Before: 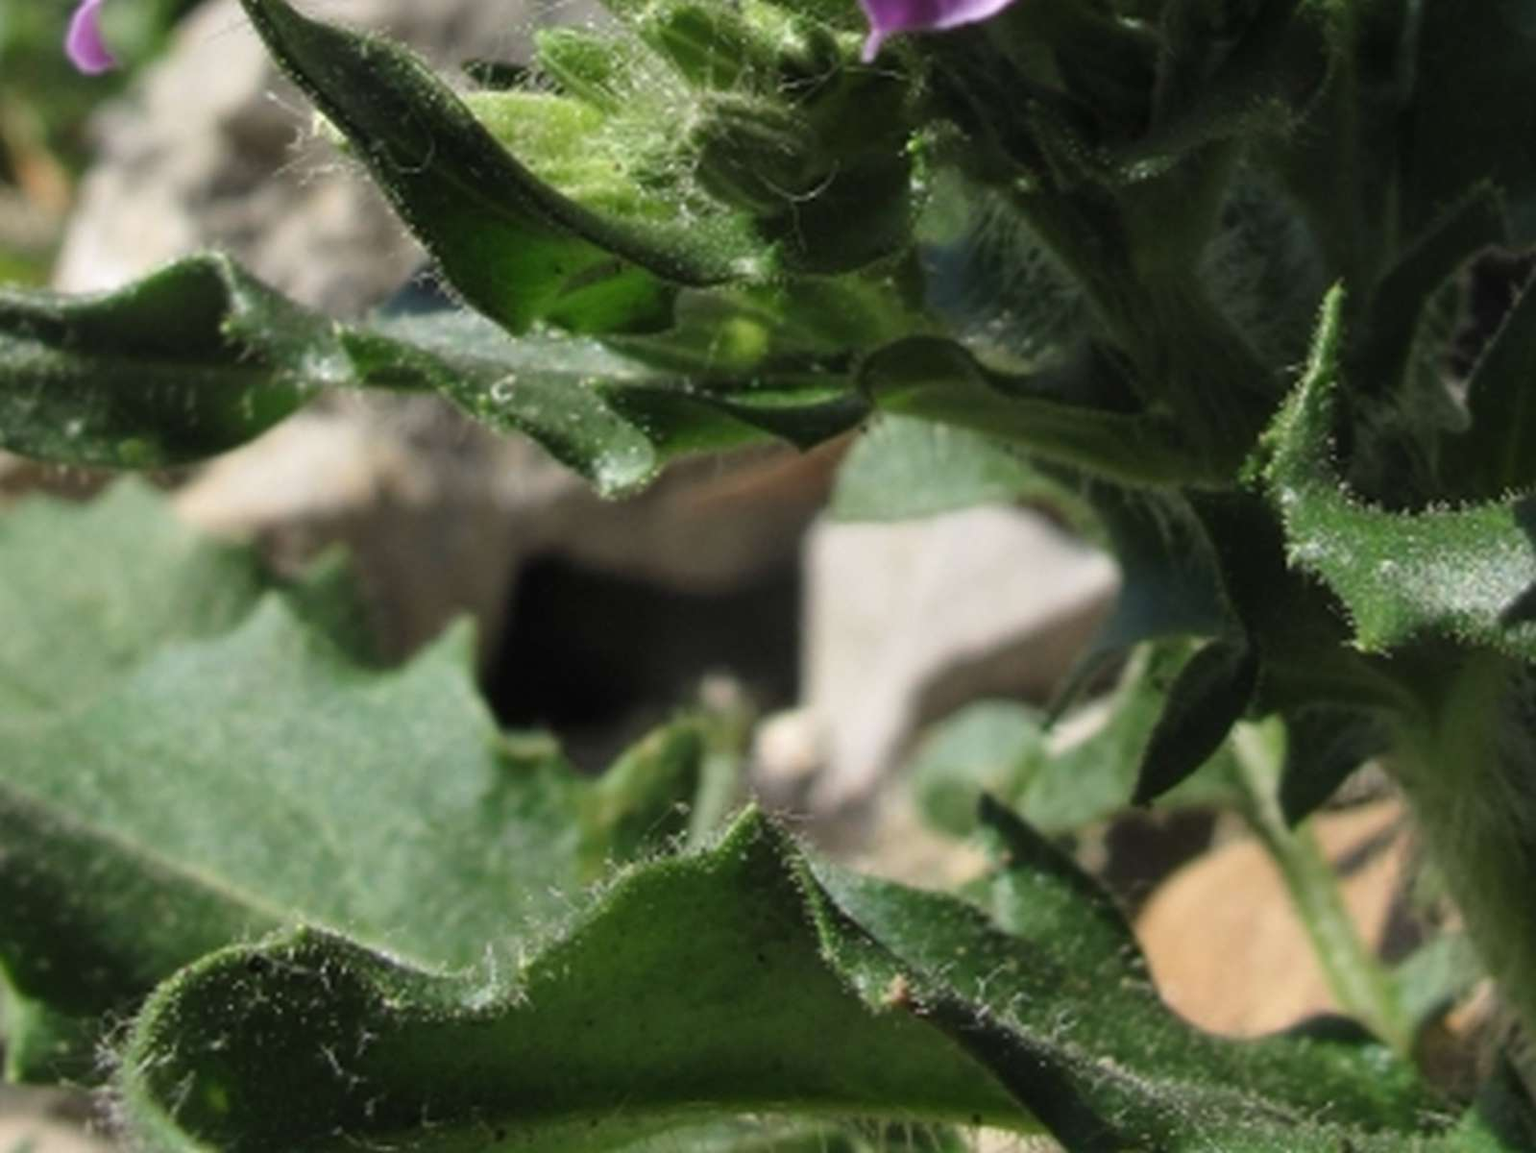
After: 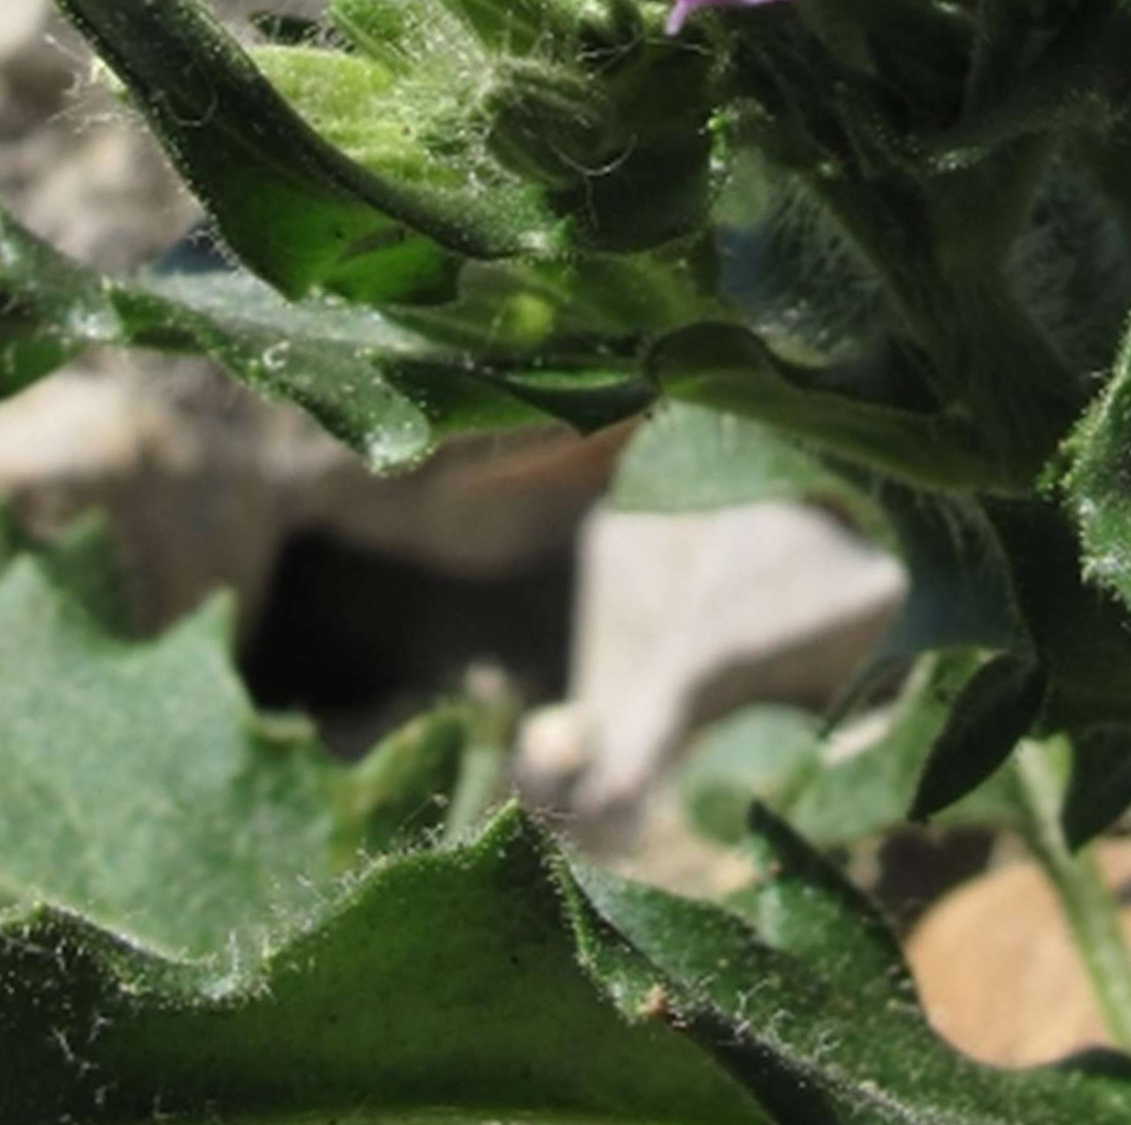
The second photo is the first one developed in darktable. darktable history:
crop and rotate: angle -2.83°, left 13.972%, top 0.017%, right 10.722%, bottom 0.091%
